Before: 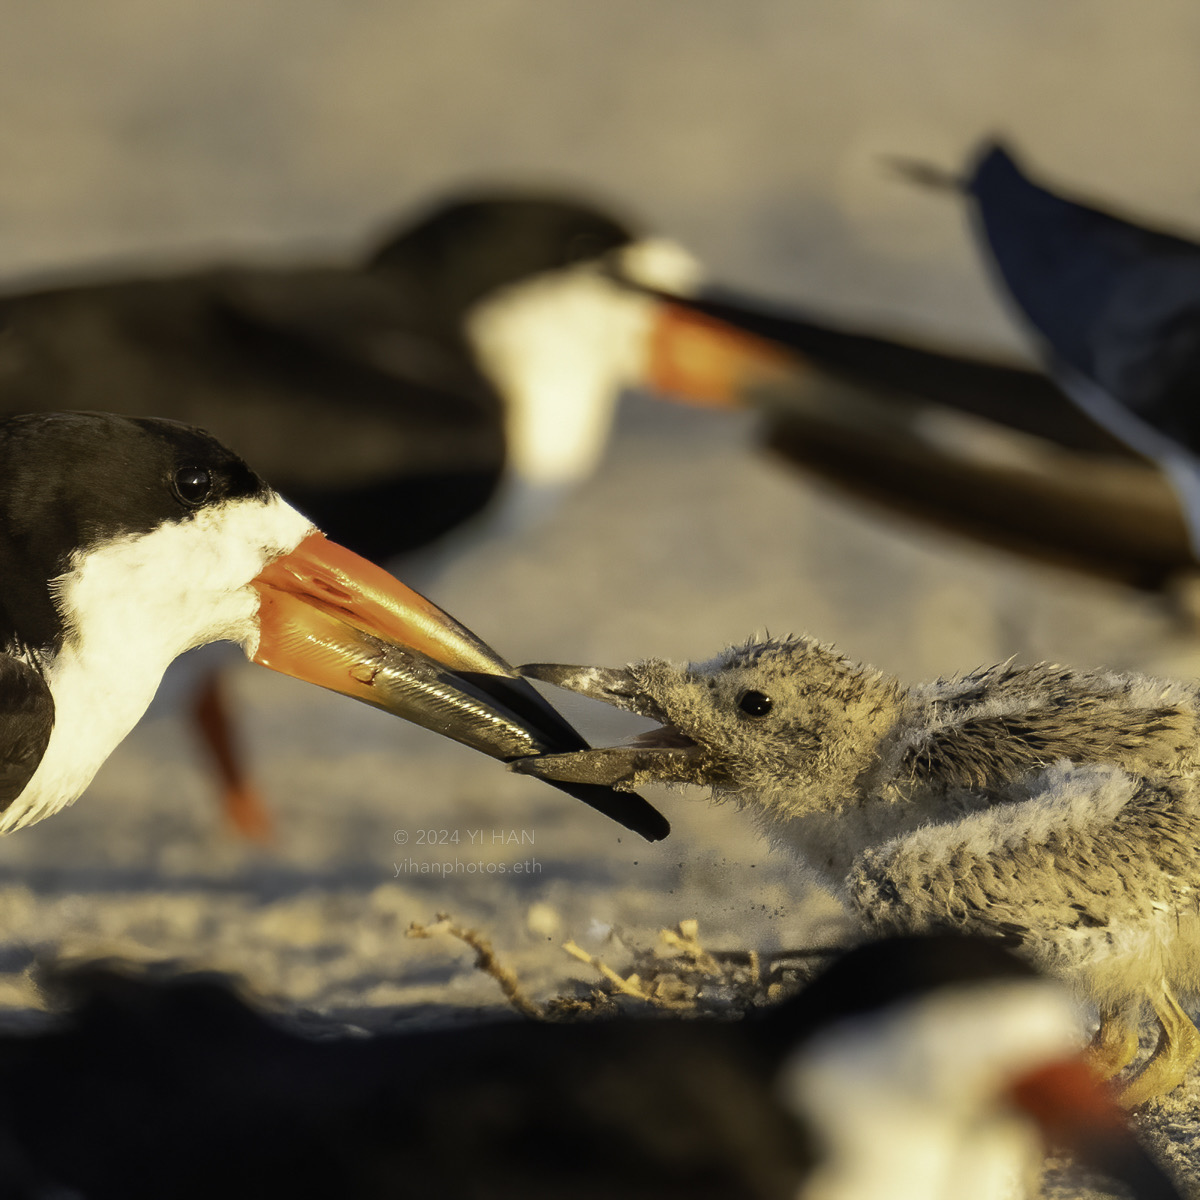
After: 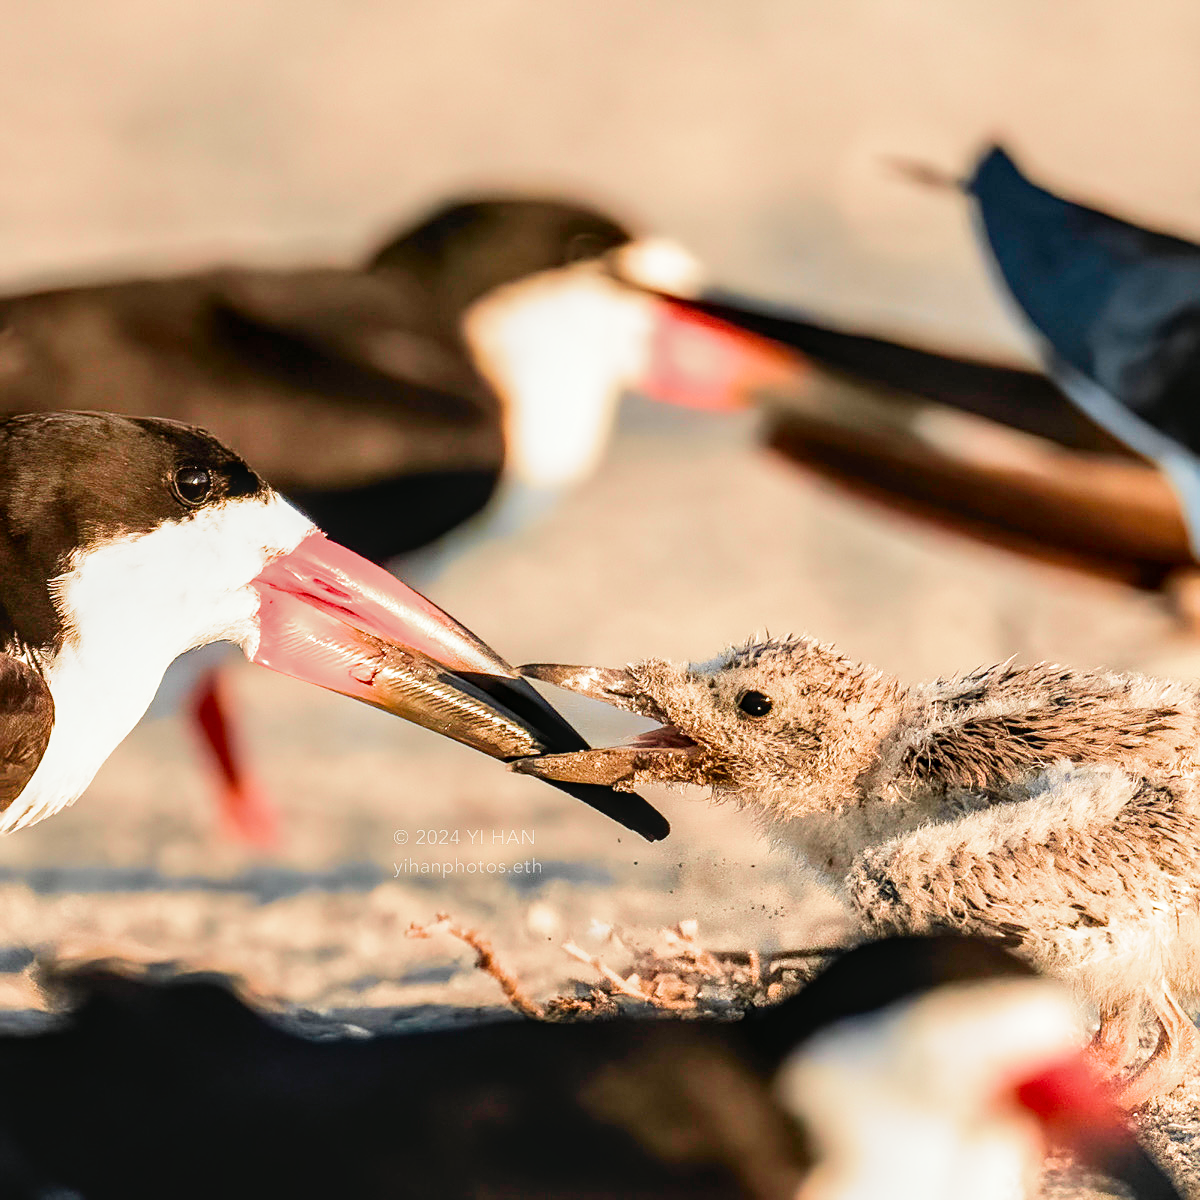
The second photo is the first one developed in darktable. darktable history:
tone curve: curves: ch0 [(0, 0.01) (0.037, 0.032) (0.131, 0.108) (0.275, 0.256) (0.483, 0.512) (0.61, 0.665) (0.696, 0.742) (0.792, 0.819) (0.911, 0.925) (0.997, 0.995)]; ch1 [(0, 0) (0.308, 0.29) (0.425, 0.411) (0.492, 0.488) (0.505, 0.503) (0.527, 0.531) (0.568, 0.594) (0.683, 0.702) (0.746, 0.77) (1, 1)]; ch2 [(0, 0) (0.246, 0.233) (0.36, 0.352) (0.415, 0.415) (0.485, 0.487) (0.502, 0.504) (0.525, 0.523) (0.539, 0.553) (0.587, 0.594) (0.636, 0.652) (0.711, 0.729) (0.845, 0.855) (0.998, 0.977)], color space Lab, independent channels, preserve colors none
local contrast: on, module defaults
sharpen: on, module defaults
filmic rgb: middle gray luminance 9.23%, black relative exposure -10.55 EV, white relative exposure 3.45 EV, threshold 6 EV, target black luminance 0%, hardness 5.98, latitude 59.69%, contrast 1.087, highlights saturation mix 5%, shadows ↔ highlights balance 29.23%, add noise in highlights 0, color science v3 (2019), use custom middle-gray values true, iterations of high-quality reconstruction 0, contrast in highlights soft, enable highlight reconstruction true
